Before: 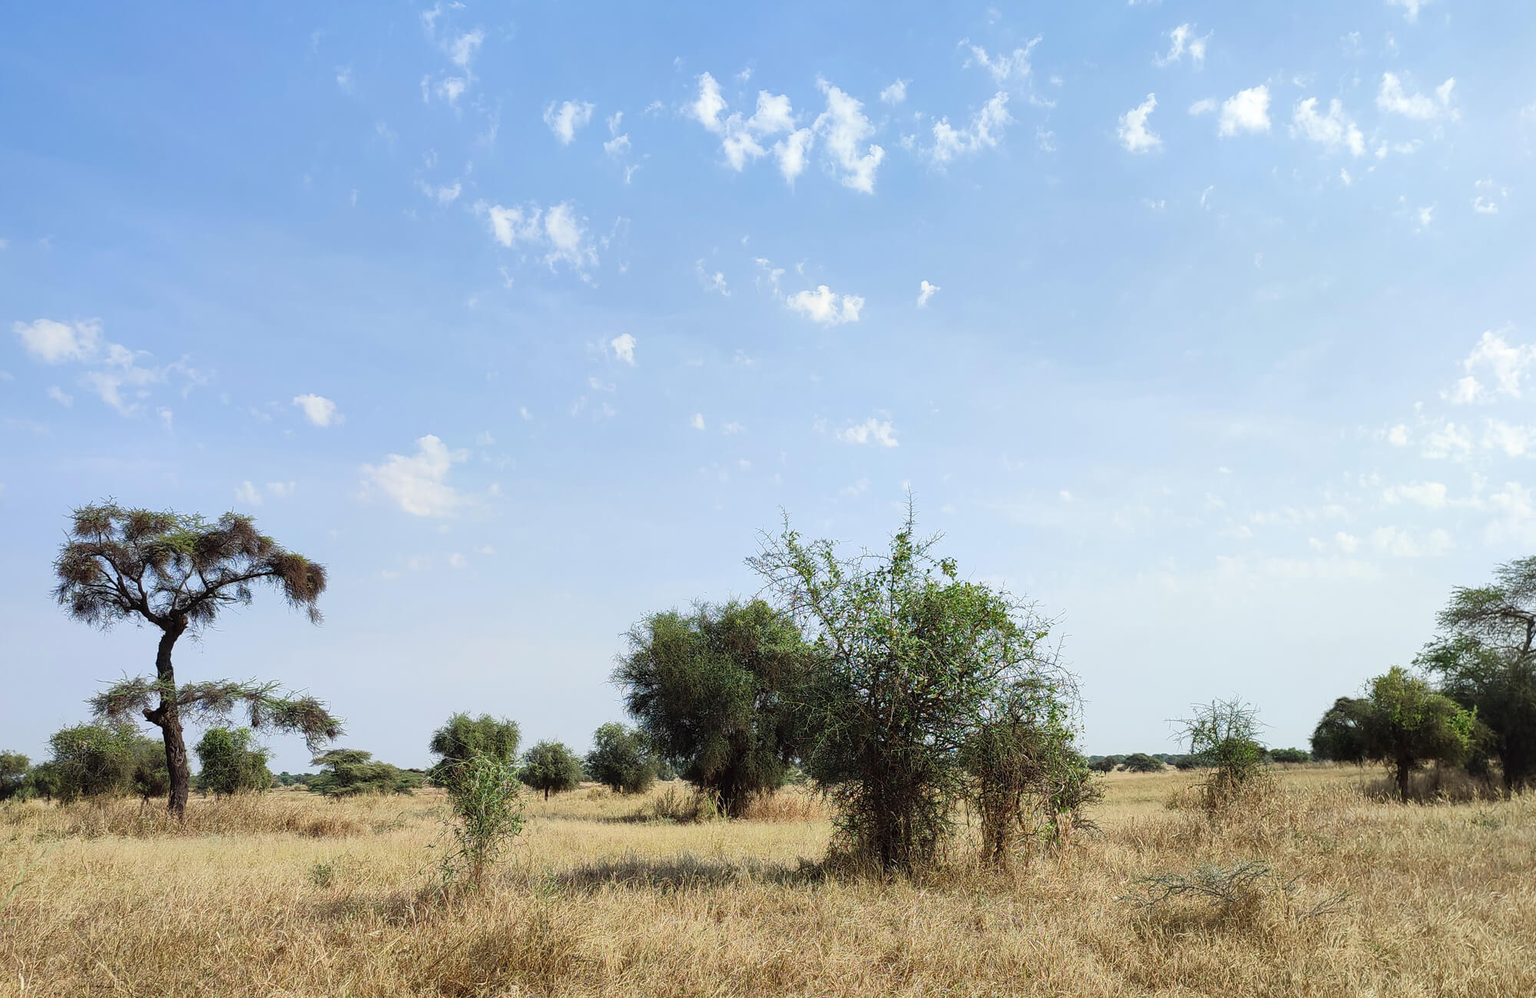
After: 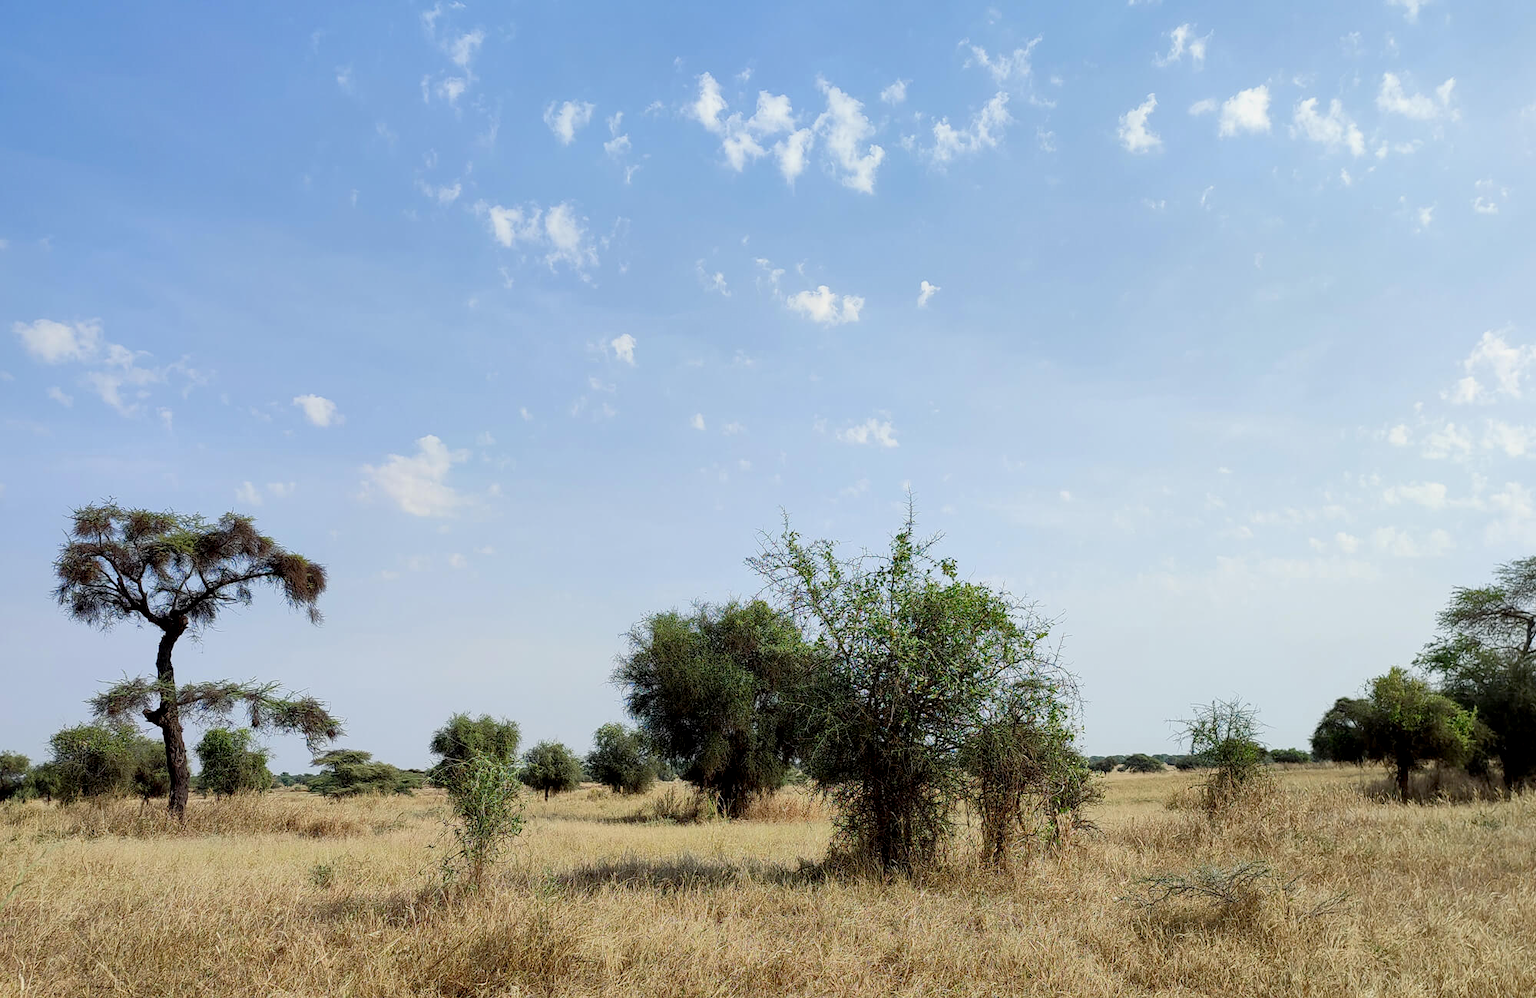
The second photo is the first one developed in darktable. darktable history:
exposure: black level correction 0.009, exposure -0.164 EV, compensate highlight preservation false
